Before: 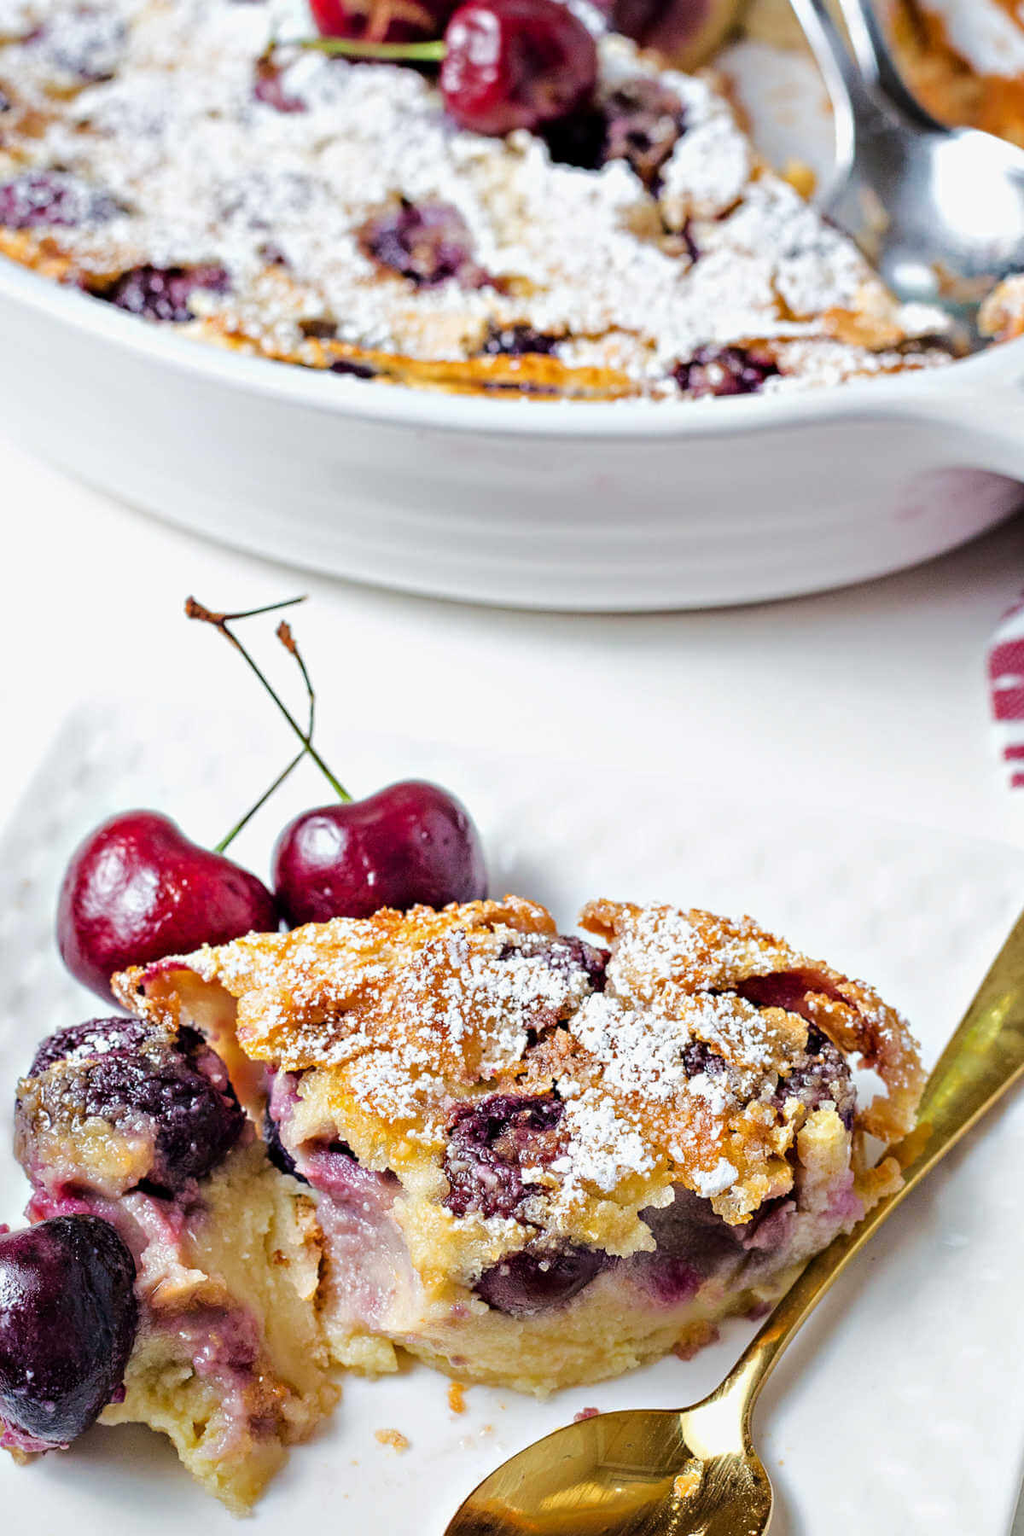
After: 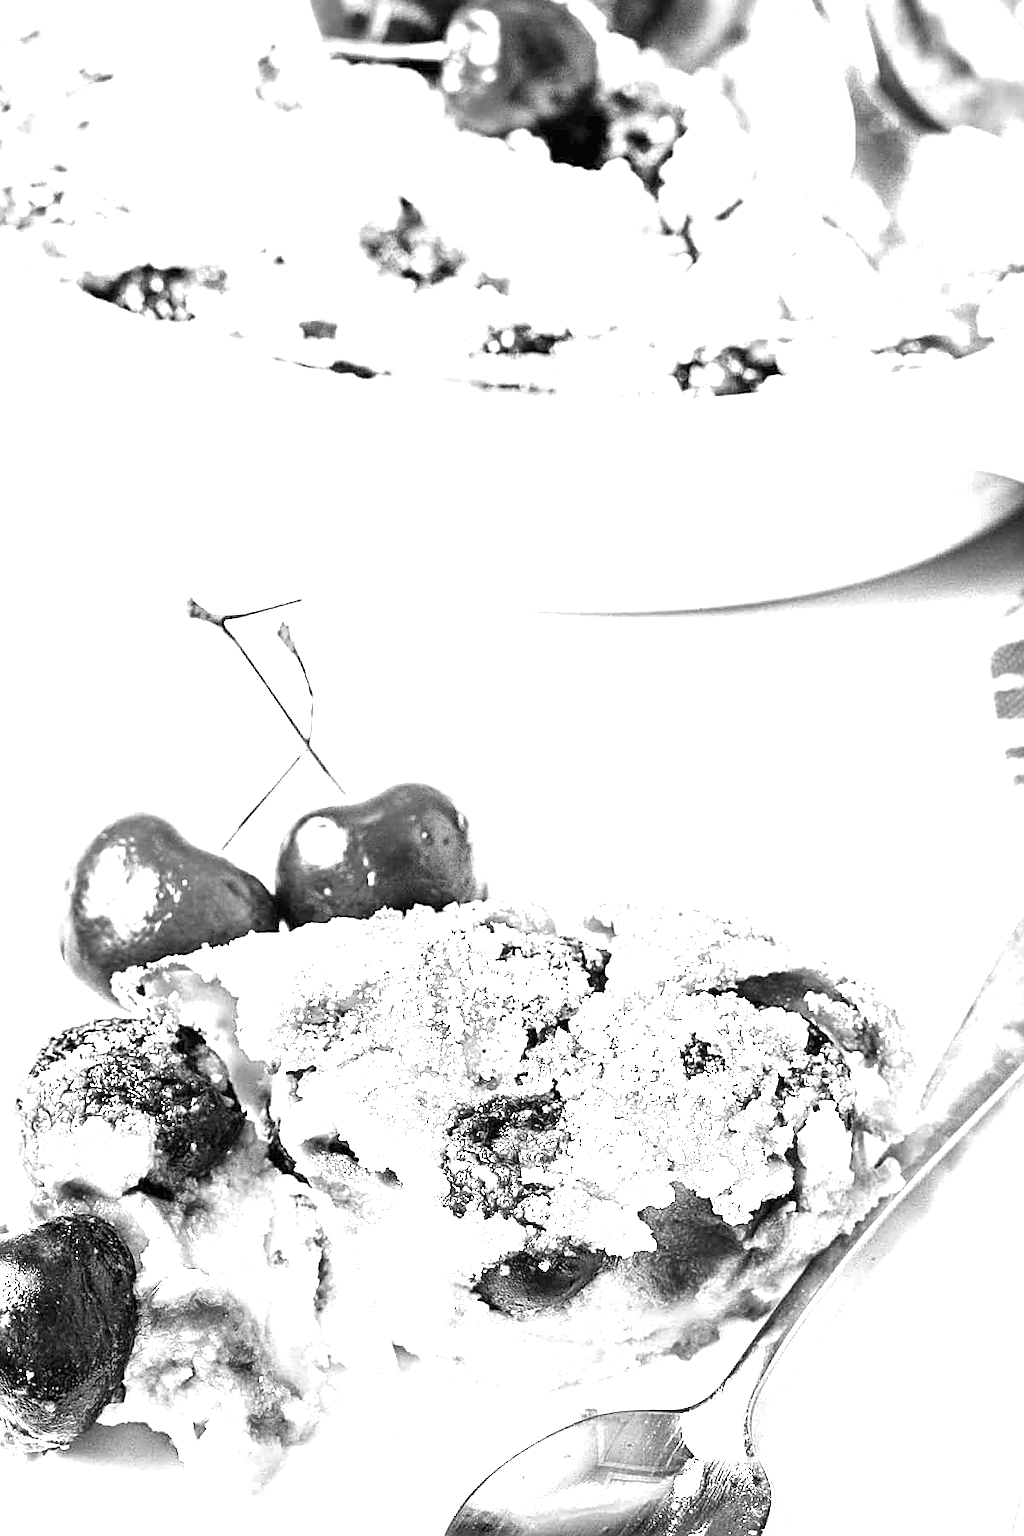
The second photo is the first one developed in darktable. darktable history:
exposure: black level correction 0, exposure 2.088 EV, compensate exposure bias true, compensate highlight preservation false
color balance rgb: linear chroma grading › global chroma 6.48%, perceptual saturation grading › global saturation 12.96%, global vibrance 6.02%
tone equalizer: on, module defaults
color balance: mode lift, gamma, gain (sRGB), lift [0.997, 0.979, 1.021, 1.011], gamma [1, 1.084, 0.916, 0.998], gain [1, 0.87, 1.13, 1.101], contrast 4.55%, contrast fulcrum 38.24%, output saturation 104.09%
sharpen: on, module defaults
color zones: curves: ch0 [(0, 0.5) (0.143, 0.5) (0.286, 0.5) (0.429, 0.5) (0.571, 0.5) (0.714, 0.476) (0.857, 0.5) (1, 0.5)]; ch2 [(0, 0.5) (0.143, 0.5) (0.286, 0.5) (0.429, 0.5) (0.571, 0.5) (0.714, 0.487) (0.857, 0.5) (1, 0.5)]
monochrome: a -71.75, b 75.82
